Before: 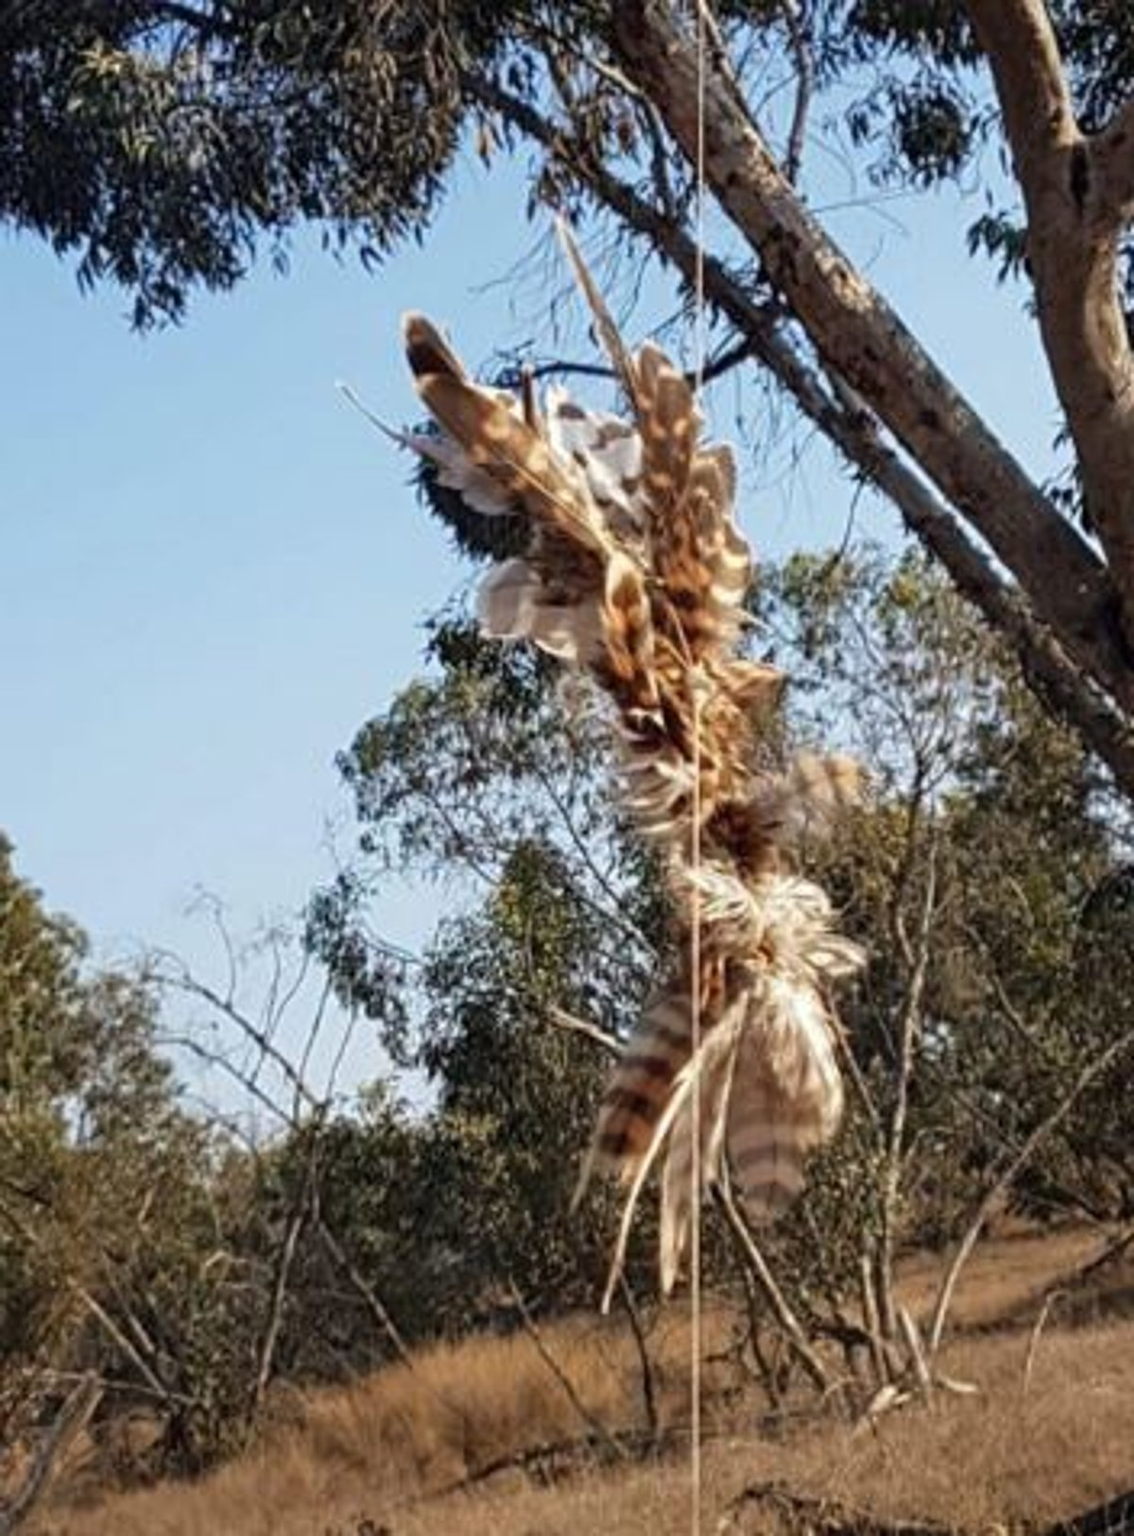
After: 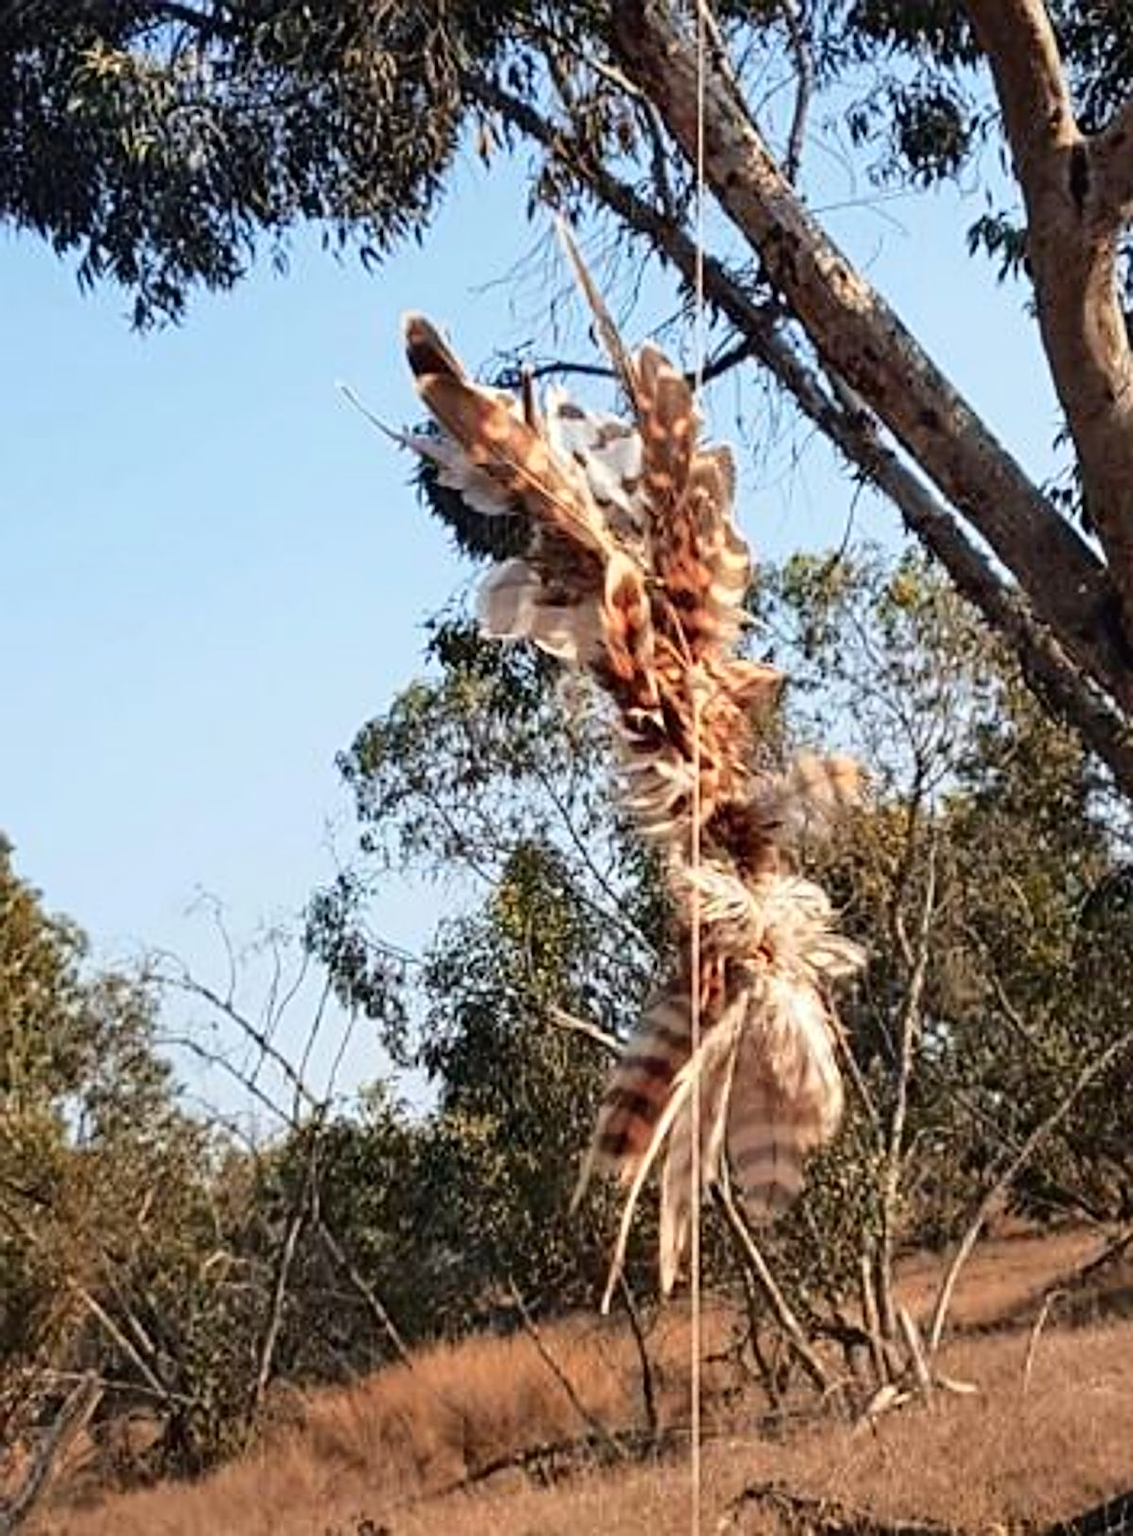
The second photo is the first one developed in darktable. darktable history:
color zones: curves: ch1 [(0.24, 0.634) (0.75, 0.5)]; ch2 [(0.253, 0.437) (0.745, 0.491)]
tone curve: curves: ch0 [(0, 0) (0.003, 0.019) (0.011, 0.019) (0.025, 0.026) (0.044, 0.043) (0.069, 0.066) (0.1, 0.095) (0.136, 0.133) (0.177, 0.181) (0.224, 0.233) (0.277, 0.302) (0.335, 0.375) (0.399, 0.452) (0.468, 0.532) (0.543, 0.609) (0.623, 0.695) (0.709, 0.775) (0.801, 0.865) (0.898, 0.932) (1, 1)], color space Lab, independent channels, preserve colors none
sharpen: amount 0.741
